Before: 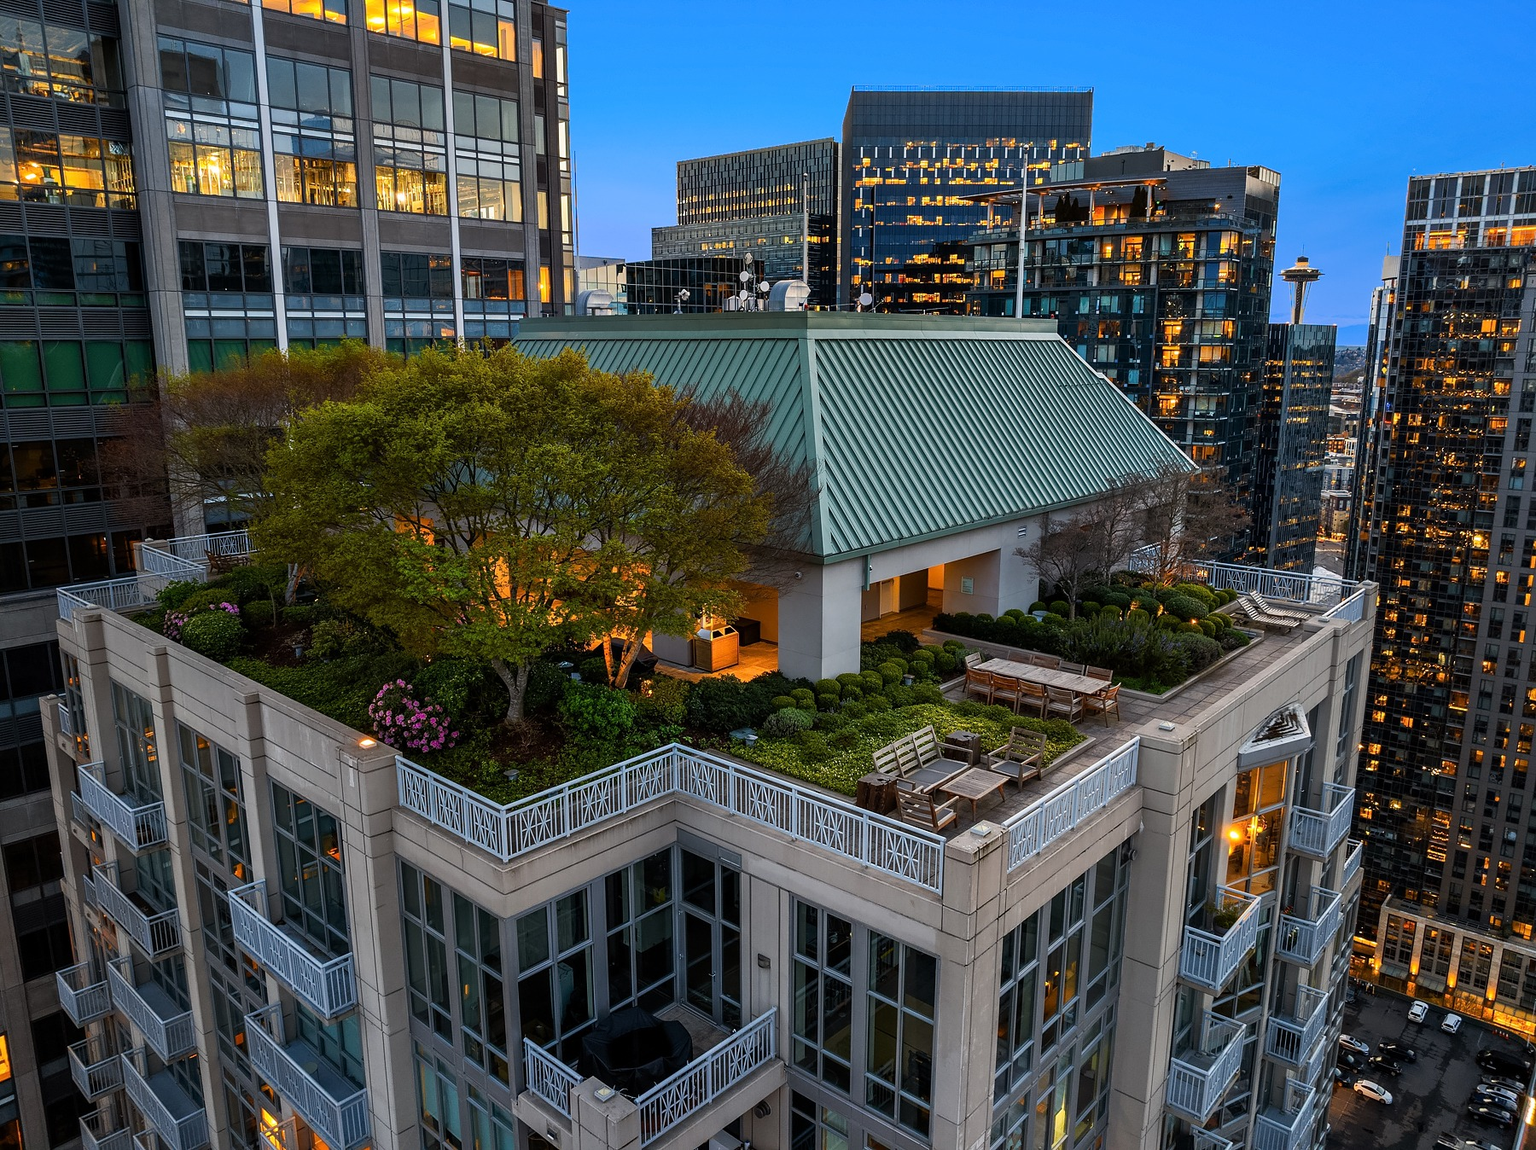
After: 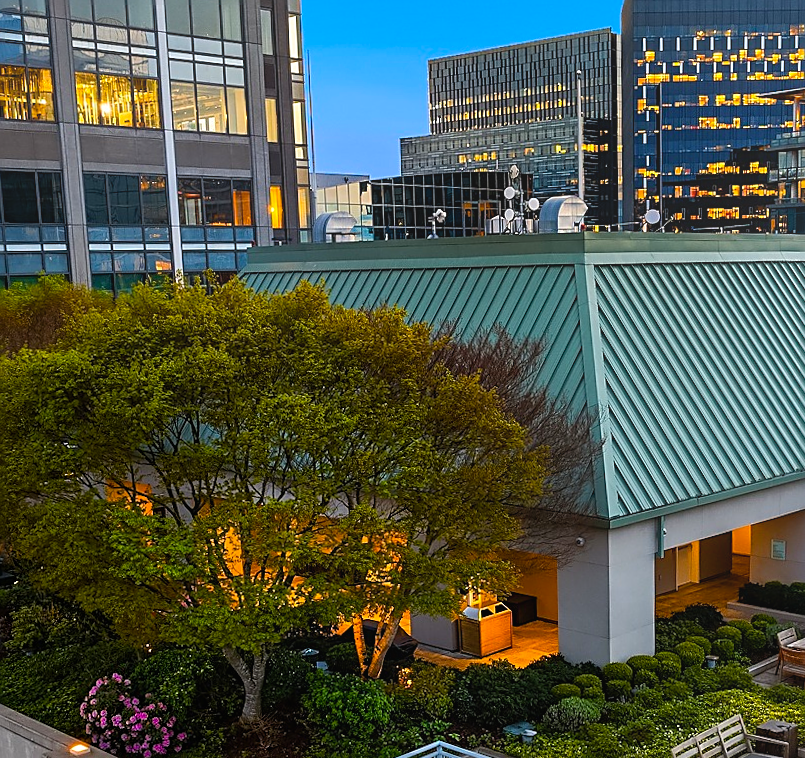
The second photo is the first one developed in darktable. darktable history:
sharpen: on, module defaults
bloom: on, module defaults
color balance rgb: perceptual saturation grading › global saturation 20%, global vibrance 20%
rotate and perspective: rotation -1.17°, automatic cropping off
crop: left 20.248%, top 10.86%, right 35.675%, bottom 34.321%
